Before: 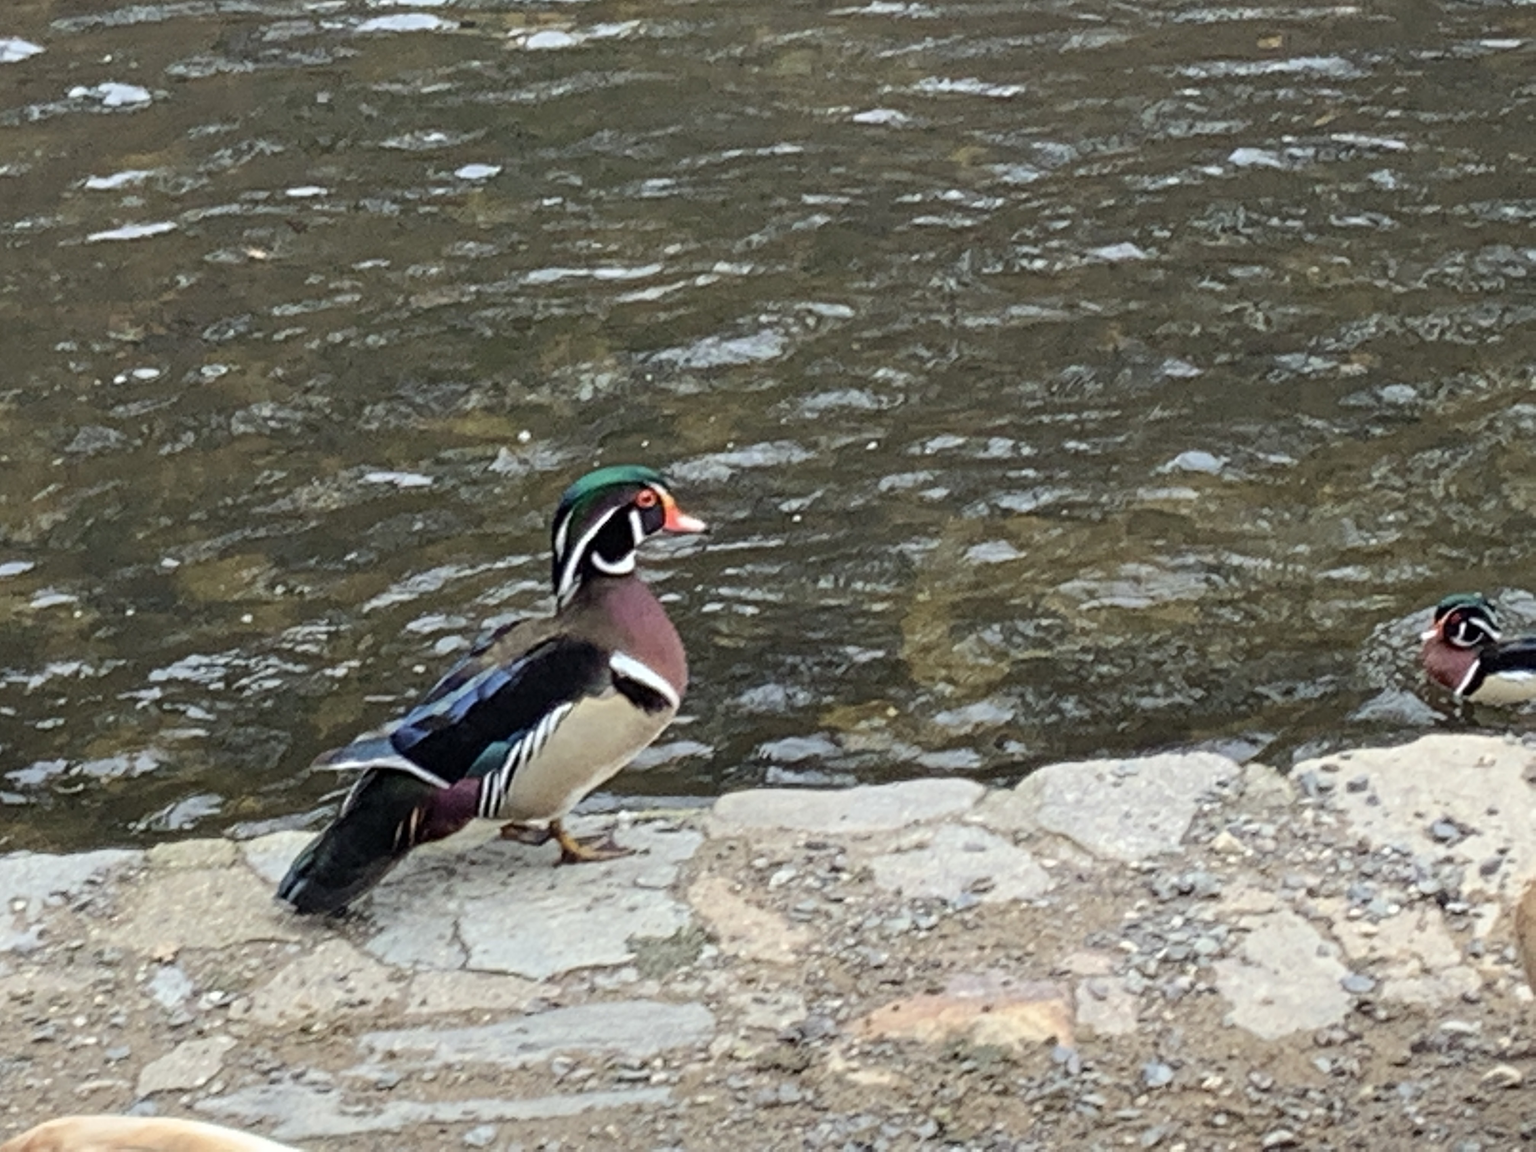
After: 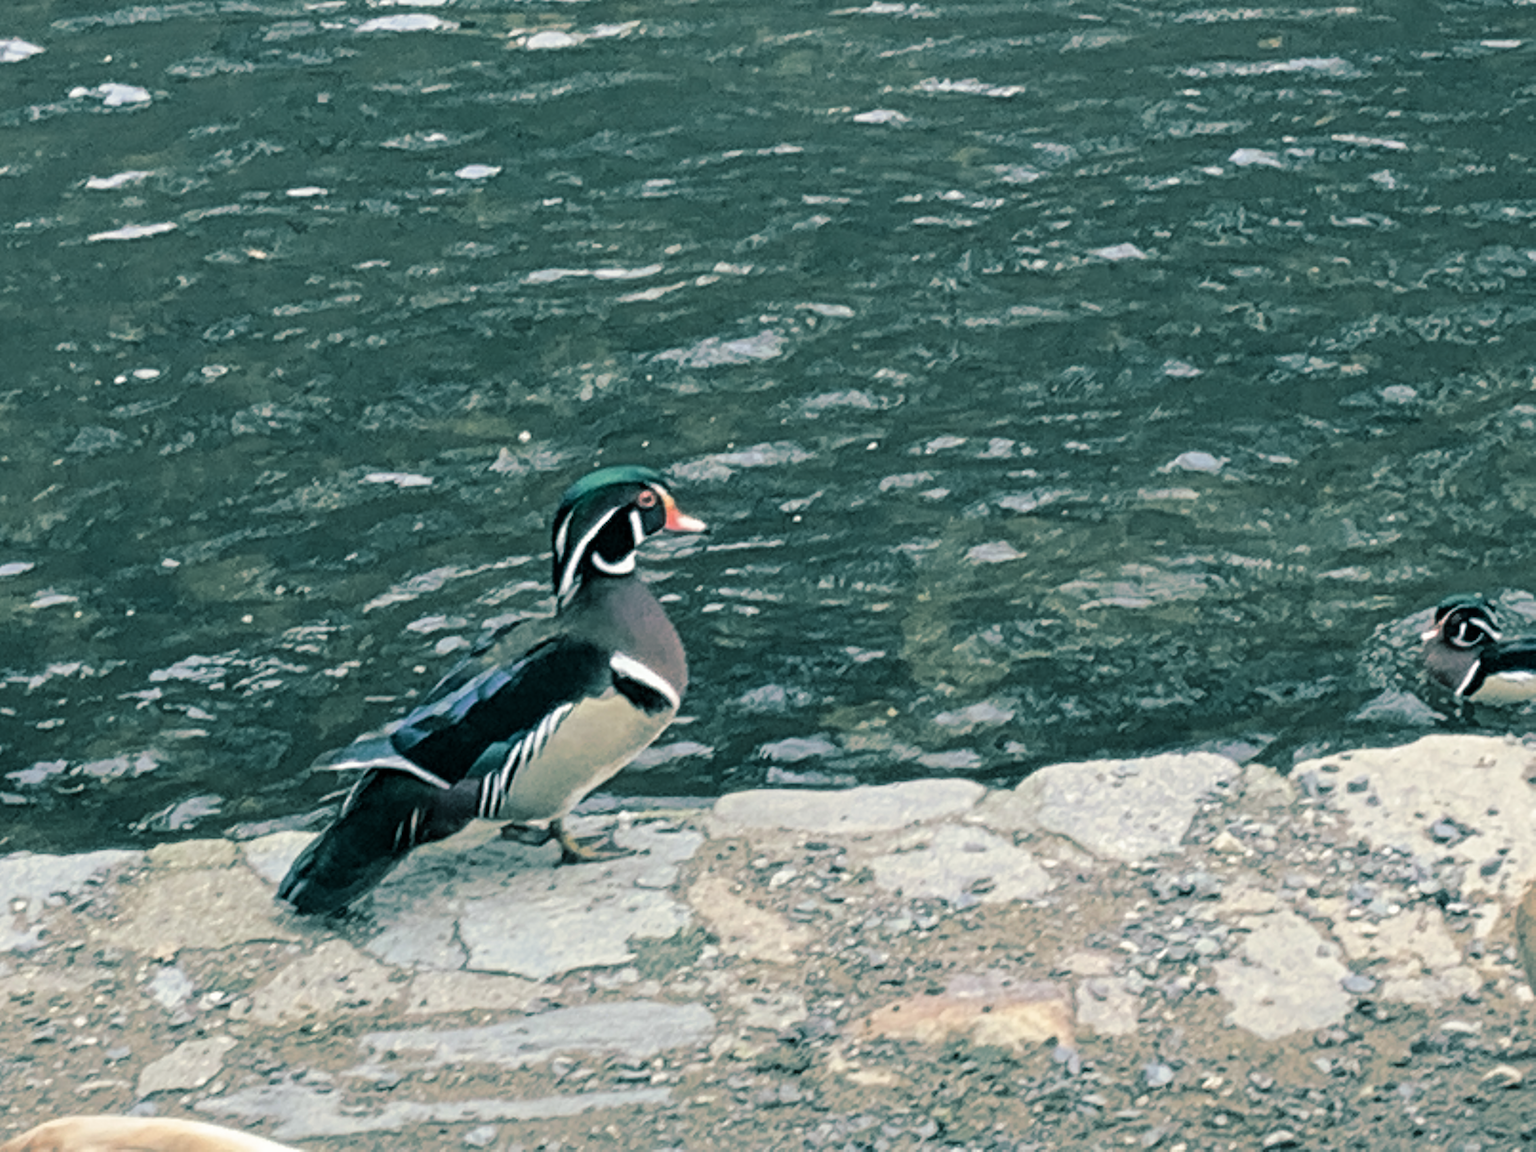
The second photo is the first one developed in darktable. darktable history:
contrast brightness saturation: saturation -0.05
split-toning: shadows › hue 186.43°, highlights › hue 49.29°, compress 30.29%
